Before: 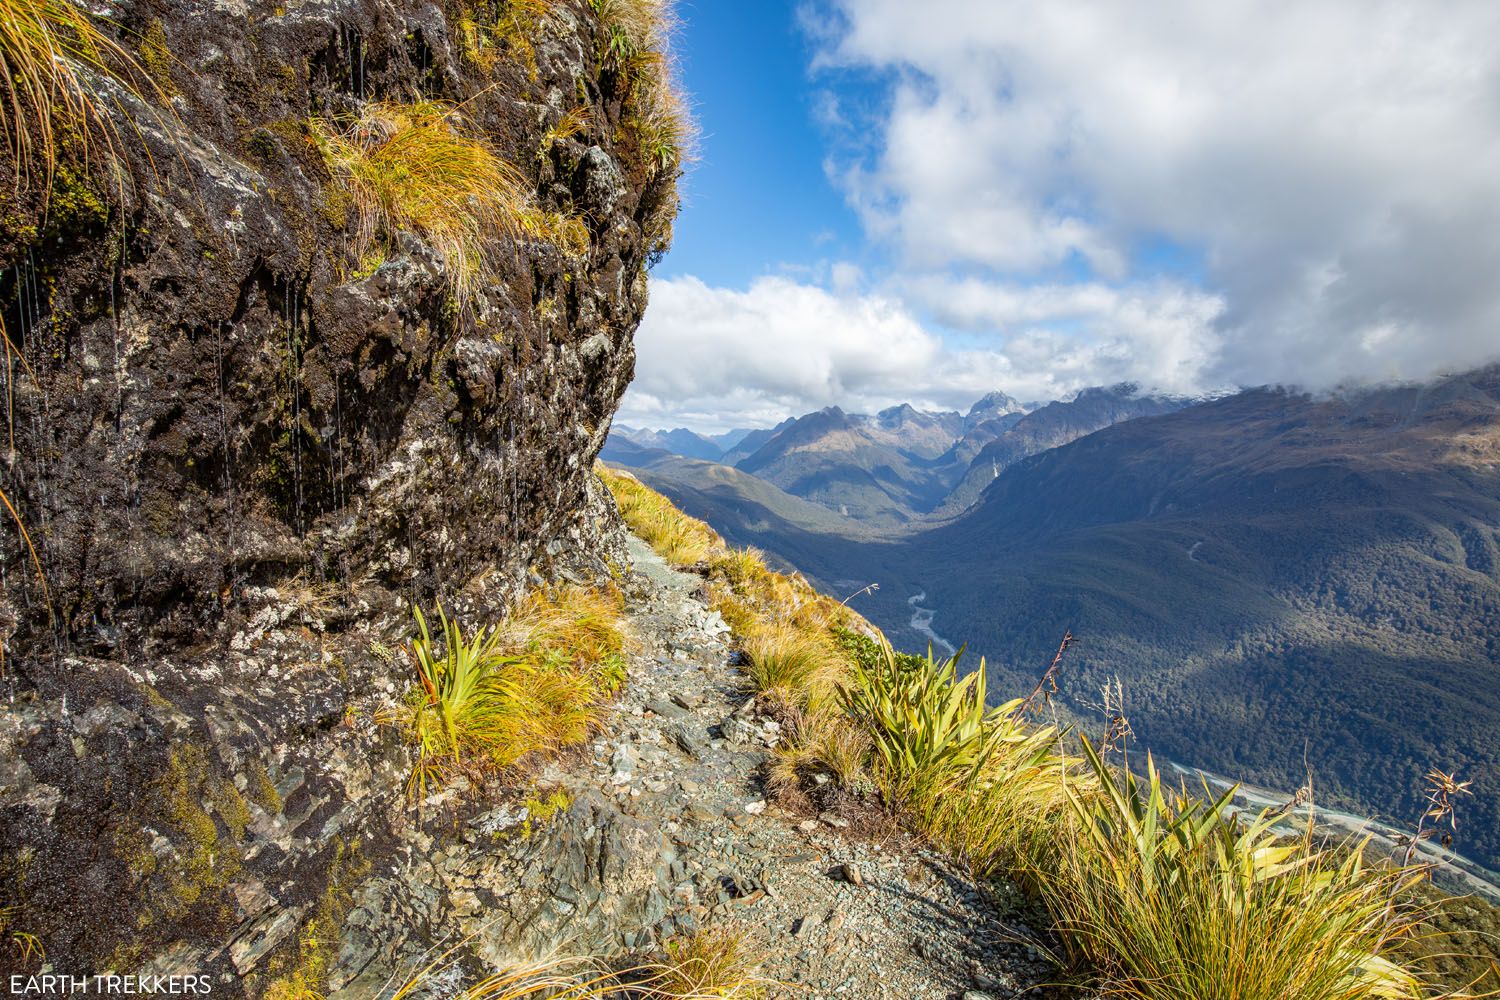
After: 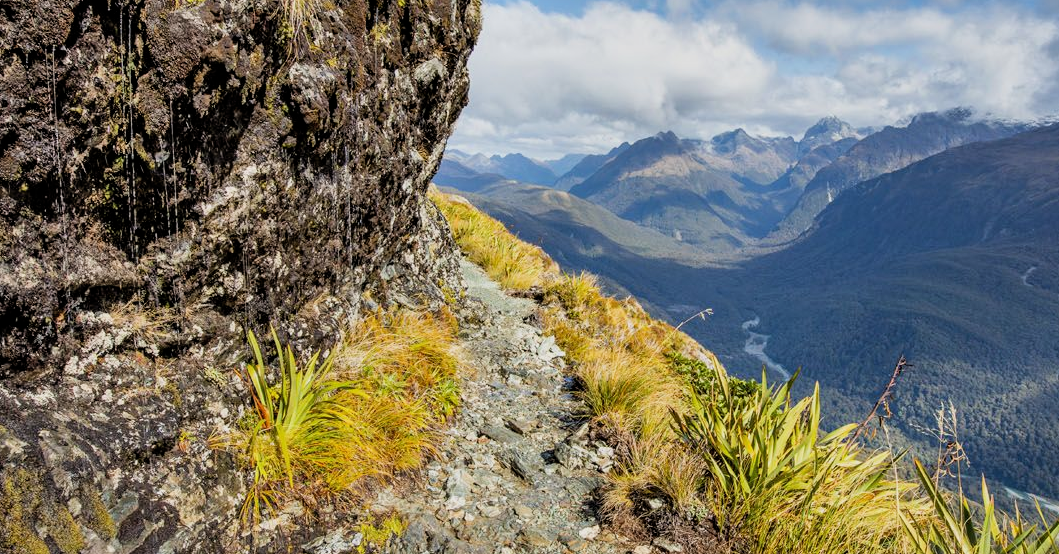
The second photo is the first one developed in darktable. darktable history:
filmic rgb: middle gray luminance 9.2%, black relative exposure -10.55 EV, white relative exposure 3.43 EV, target black luminance 0%, hardness 5.96, latitude 59.55%, contrast 1.087, highlights saturation mix 5.61%, shadows ↔ highlights balance 29.23%
shadows and highlights: shadows 59.03, highlights -60.52, soften with gaussian
crop: left 11.09%, top 27.508%, right 18.265%, bottom 17.043%
